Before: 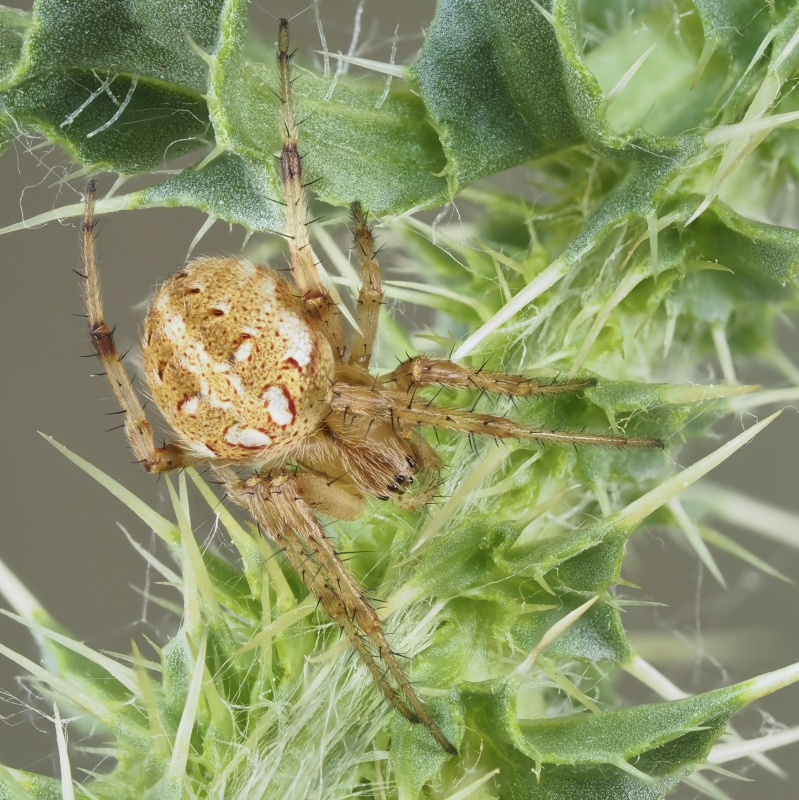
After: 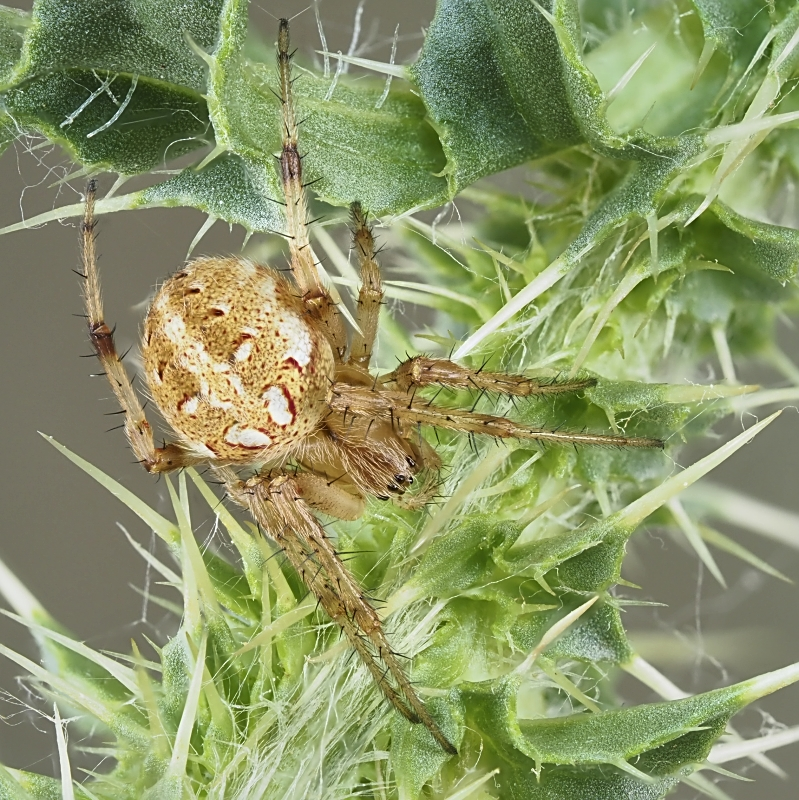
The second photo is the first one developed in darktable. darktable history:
local contrast: mode bilateral grid, contrast 21, coarseness 49, detail 119%, midtone range 0.2
sharpen: on, module defaults
